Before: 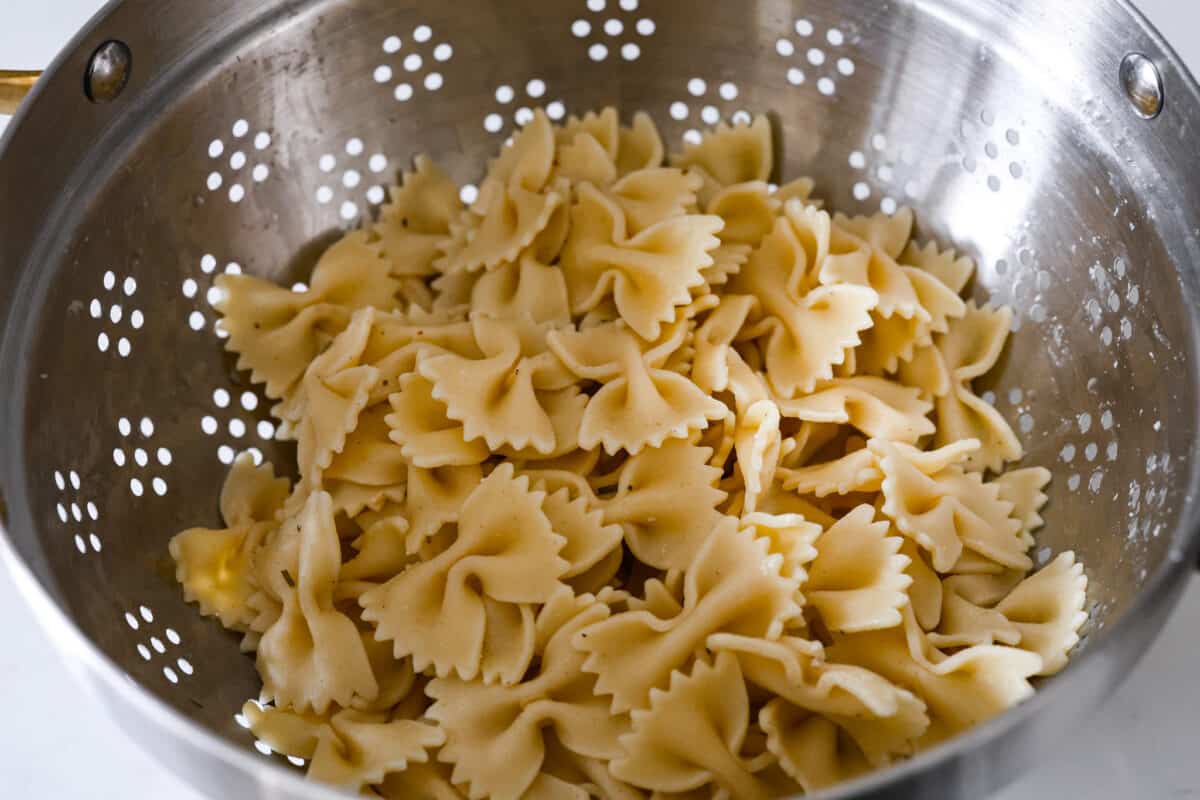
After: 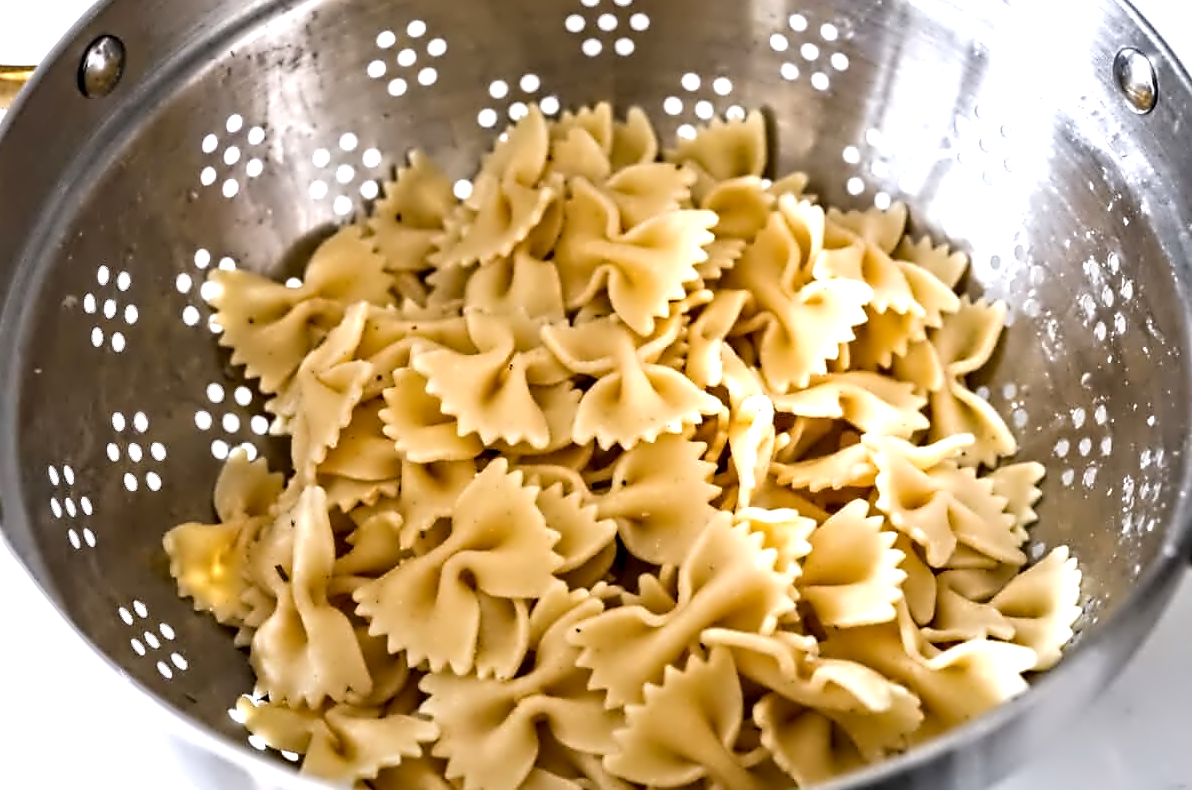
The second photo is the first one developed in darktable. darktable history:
crop: left 0.501%, top 0.727%, right 0.164%, bottom 0.469%
contrast equalizer: y [[0.5, 0.542, 0.583, 0.625, 0.667, 0.708], [0.5 ×6], [0.5 ×6], [0, 0.033, 0.067, 0.1, 0.133, 0.167], [0, 0.05, 0.1, 0.15, 0.2, 0.25]]
exposure: exposure 0.761 EV, compensate highlight preservation false
